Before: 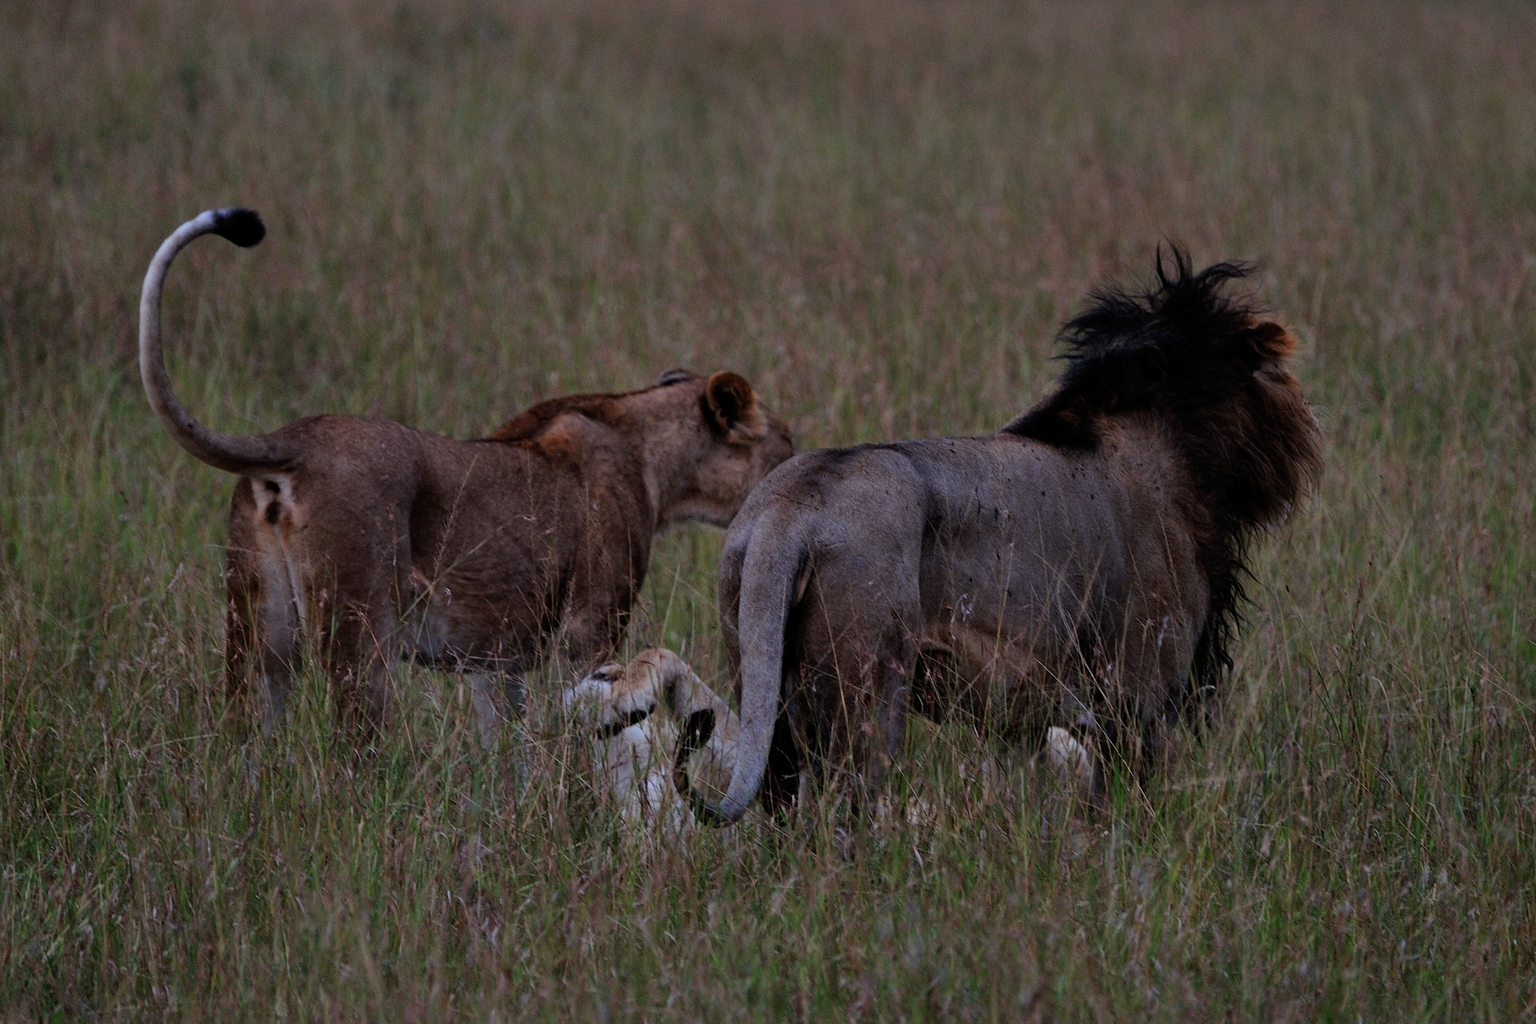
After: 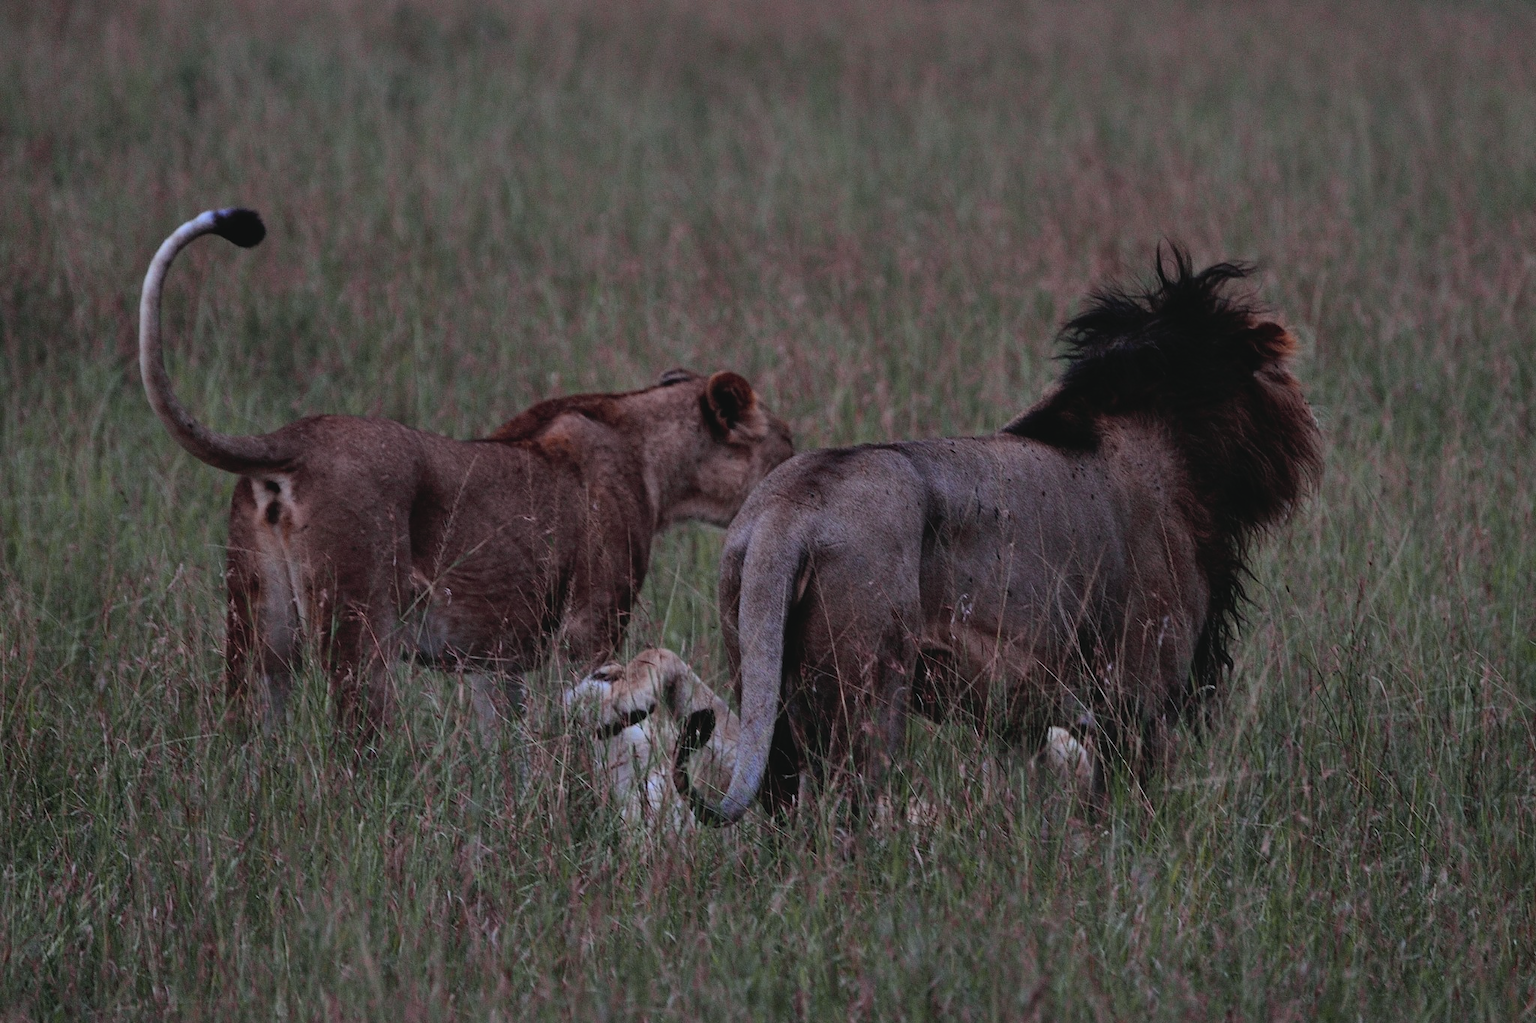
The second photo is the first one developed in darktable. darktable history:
white balance: red 0.98, blue 1.034
tone curve: curves: ch0 [(0, 0.046) (0.04, 0.074) (0.831, 0.861) (1, 1)]; ch1 [(0, 0) (0.146, 0.159) (0.338, 0.365) (0.417, 0.455) (0.489, 0.486) (0.504, 0.502) (0.529, 0.537) (0.563, 0.567) (1, 1)]; ch2 [(0, 0) (0.307, 0.298) (0.388, 0.375) (0.443, 0.456) (0.485, 0.492) (0.544, 0.525) (1, 1)], color space Lab, independent channels, preserve colors none
